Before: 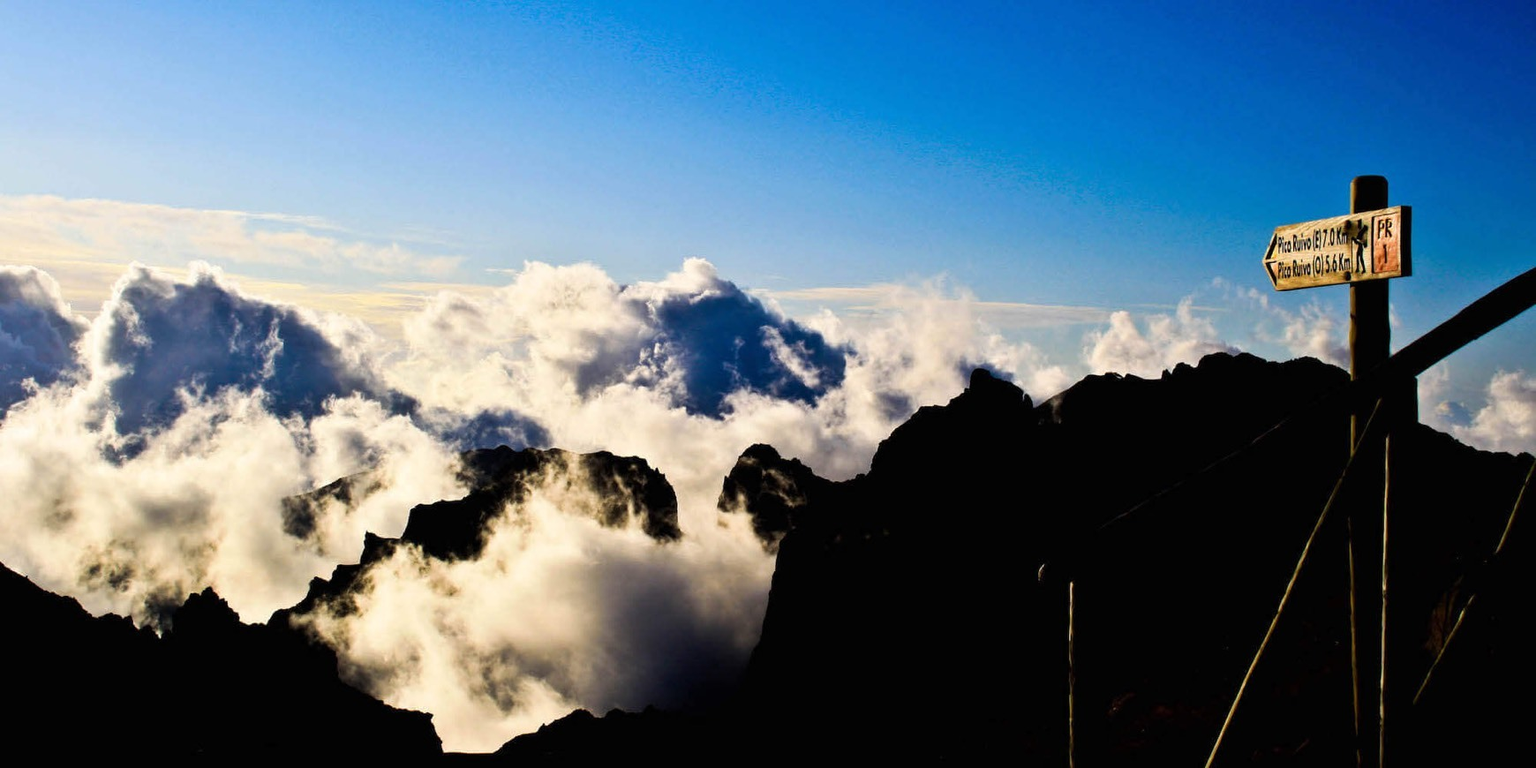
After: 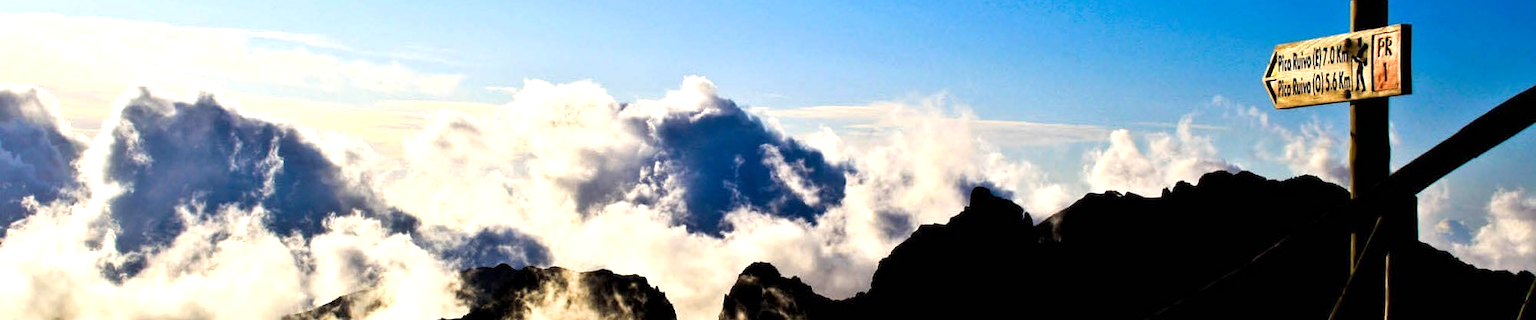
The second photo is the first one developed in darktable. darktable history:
crop and rotate: top 23.732%, bottom 34.492%
exposure: black level correction 0.001, exposure 0.499 EV, compensate highlight preservation false
